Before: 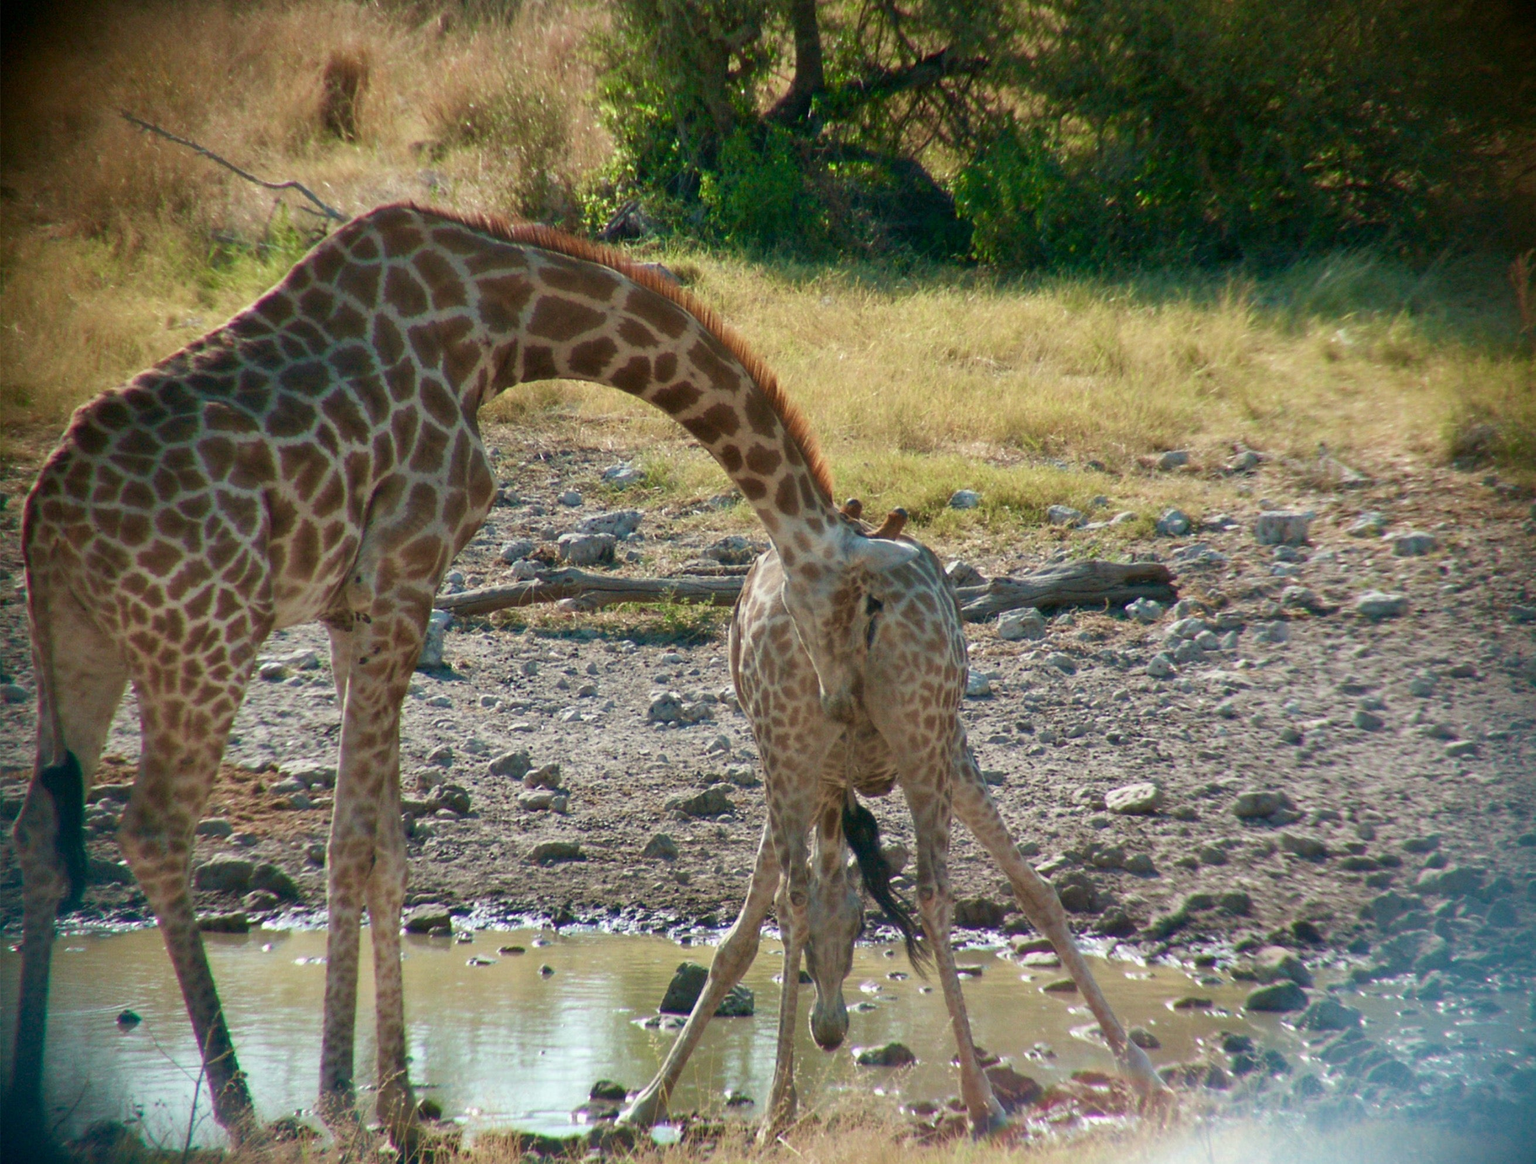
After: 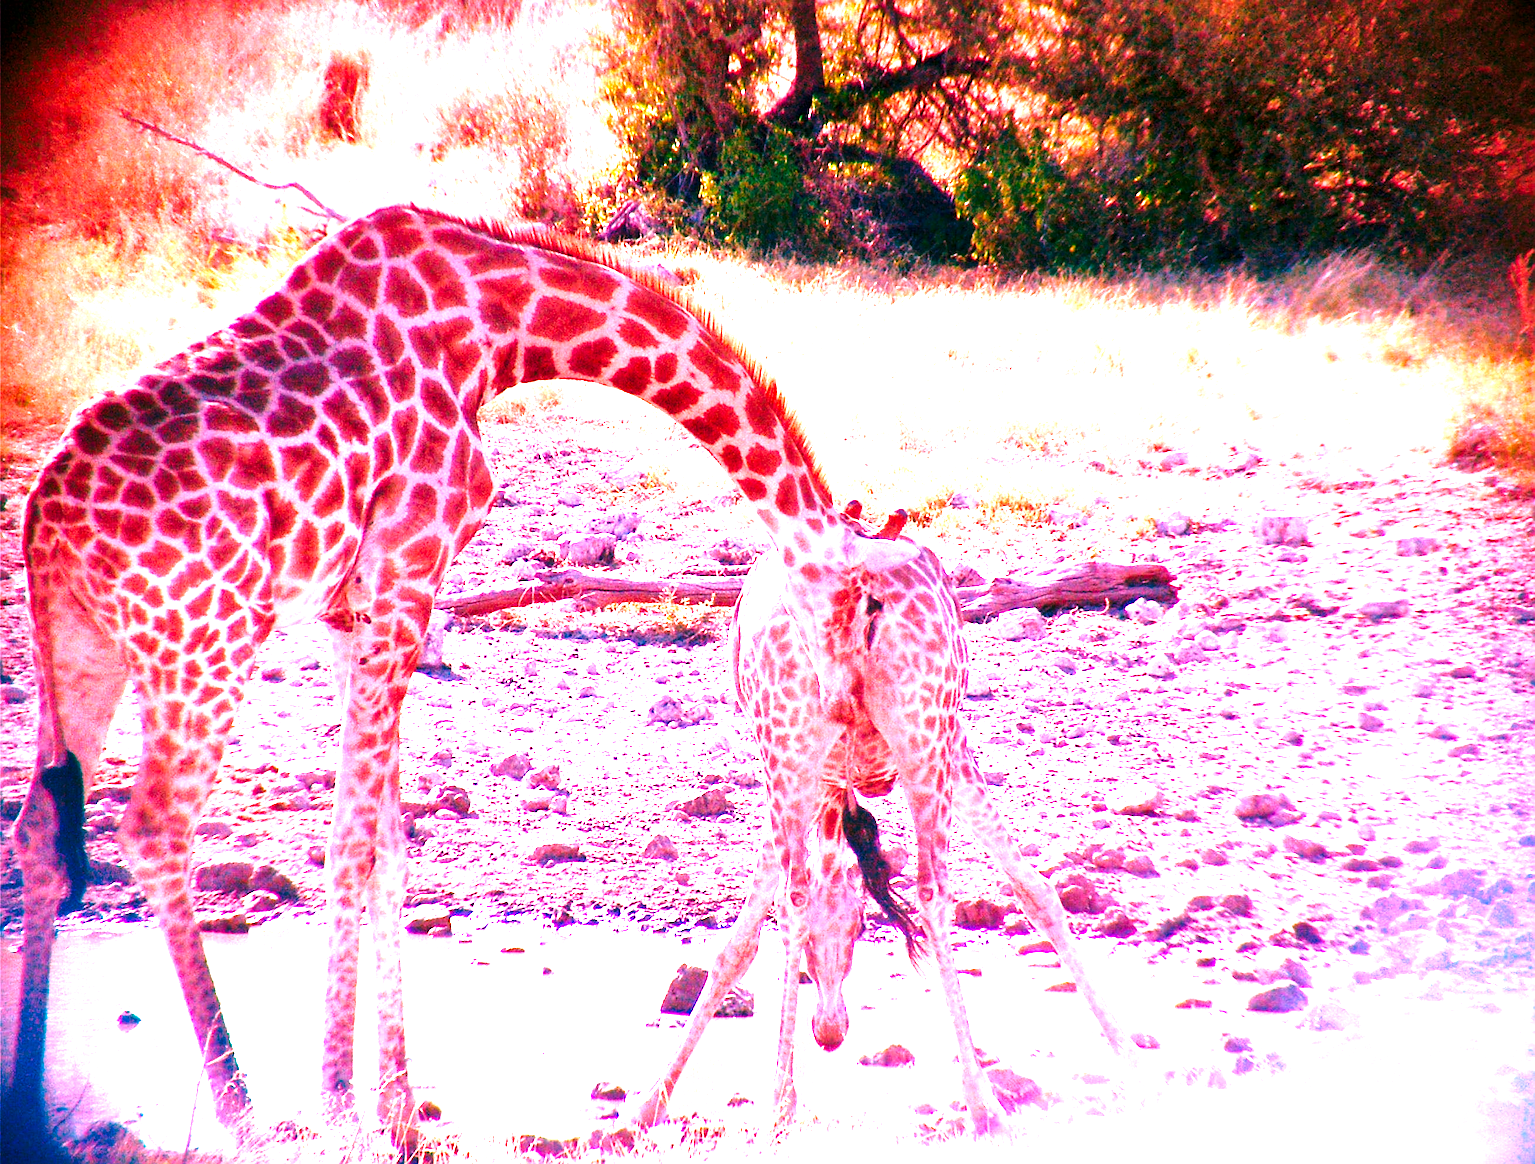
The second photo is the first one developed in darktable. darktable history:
sharpen: on, module defaults
base curve: curves: ch0 [(0, 0) (0.028, 0.03) (0.121, 0.232) (0.46, 0.748) (0.859, 0.968) (1, 1)], preserve colors none
graduated density: rotation -0.352°, offset 57.64
white balance: red 2.14, blue 1.588
local contrast: mode bilateral grid, contrast 20, coarseness 100, detail 150%, midtone range 0.2
levels: levels [0, 0.281, 0.562]
tone curve: curves: ch0 [(0, 0) (0.797, 0.684) (1, 1)], color space Lab, linked channels, preserve colors none
